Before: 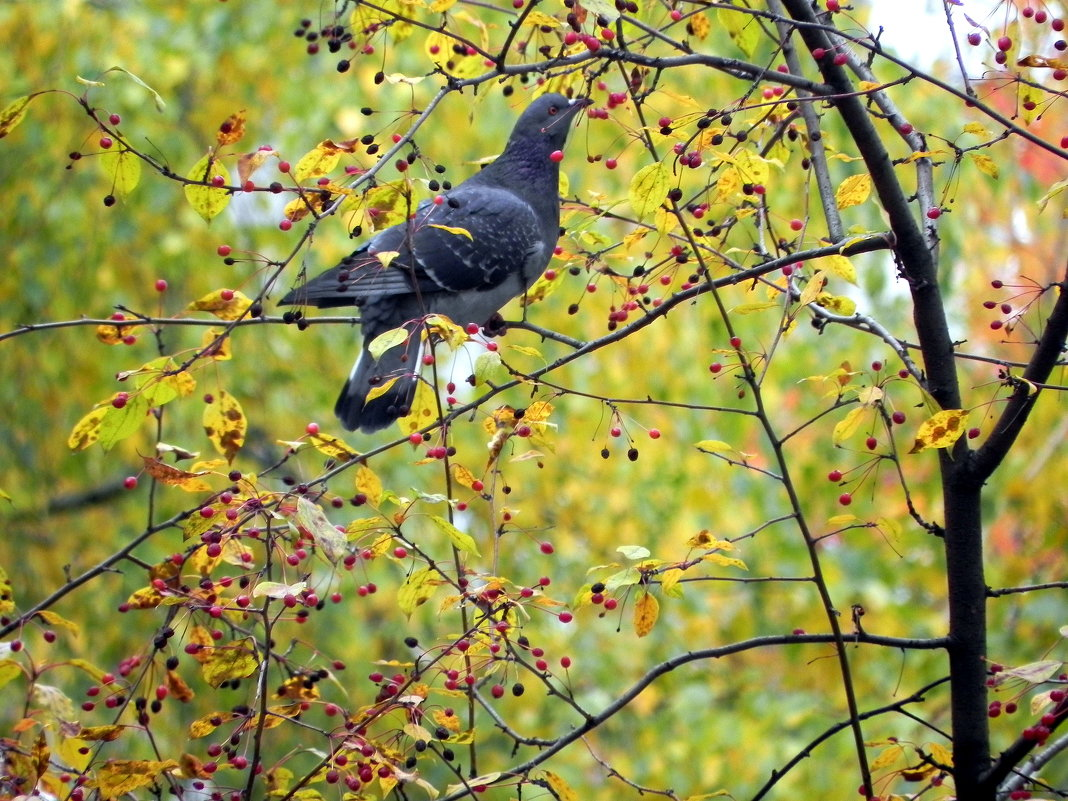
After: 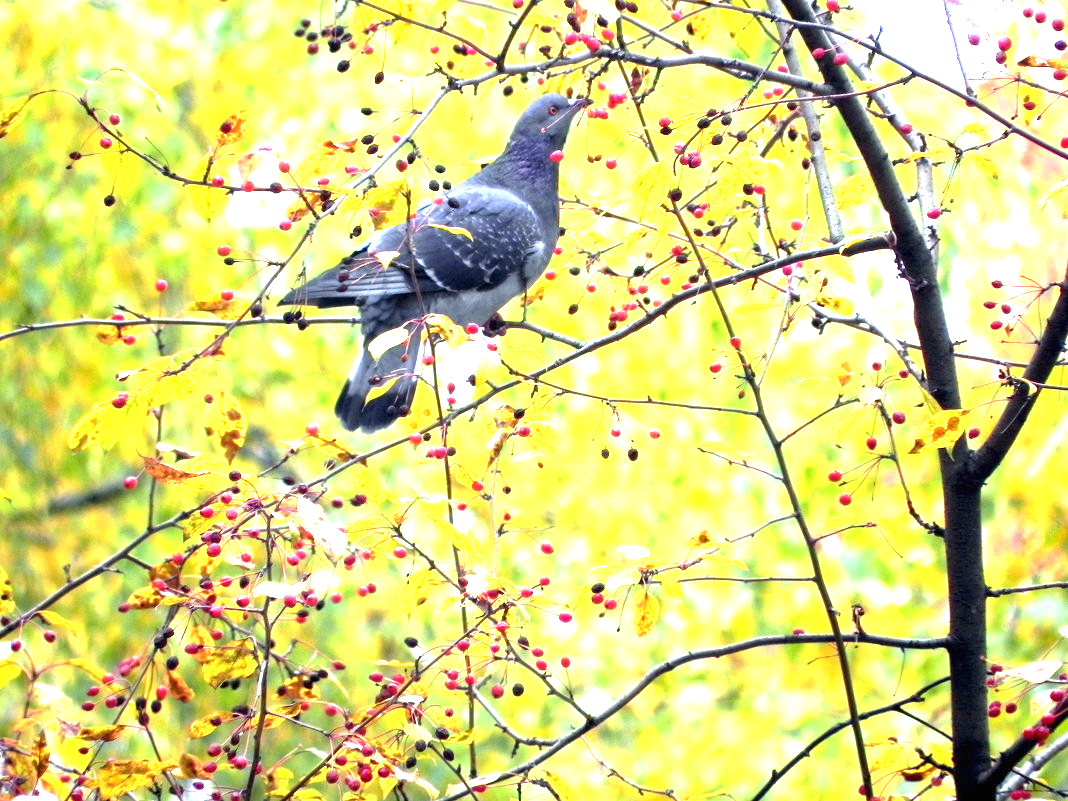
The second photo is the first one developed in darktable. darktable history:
exposure: black level correction 0, exposure 1.745 EV, compensate highlight preservation false
